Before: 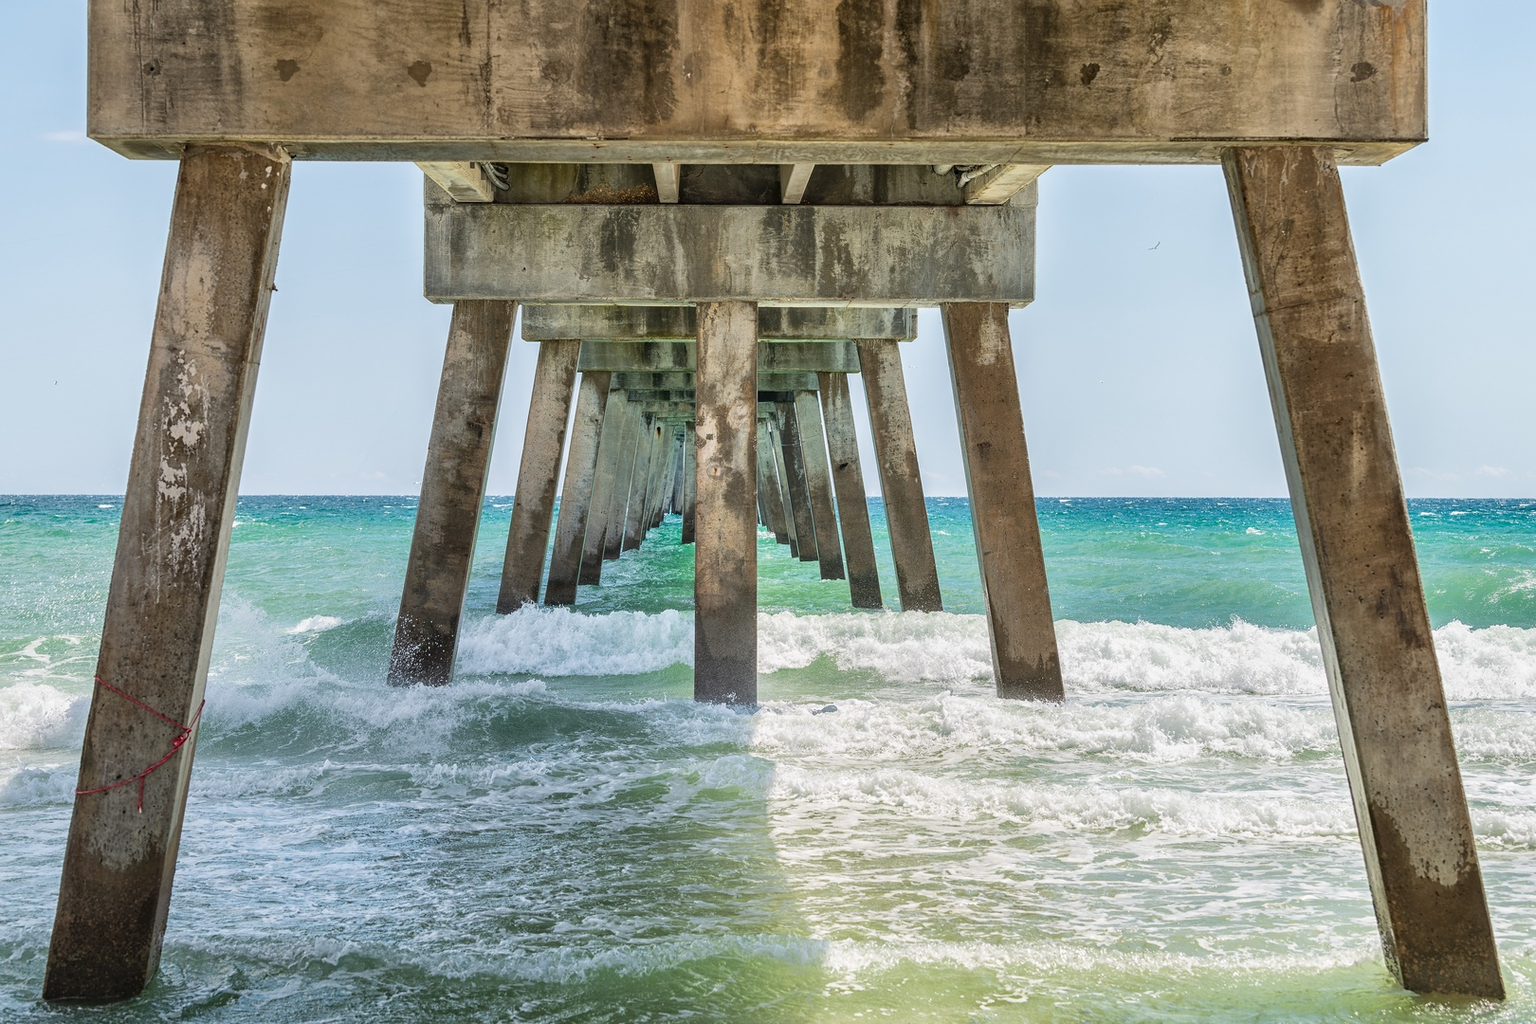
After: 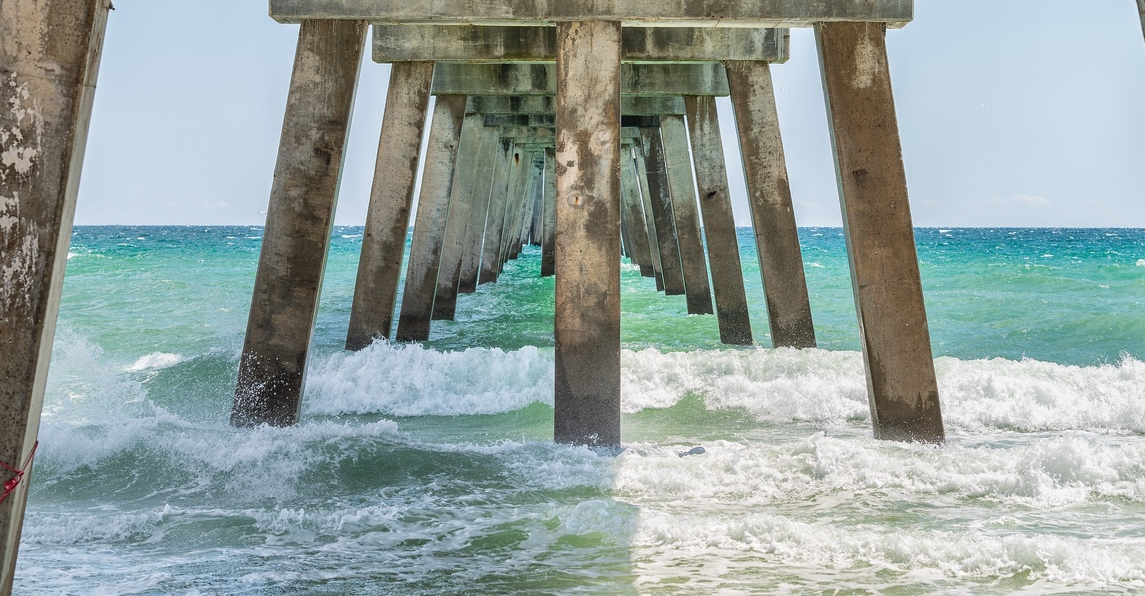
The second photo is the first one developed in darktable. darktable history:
crop: left 11.003%, top 27.526%, right 18.26%, bottom 17.272%
